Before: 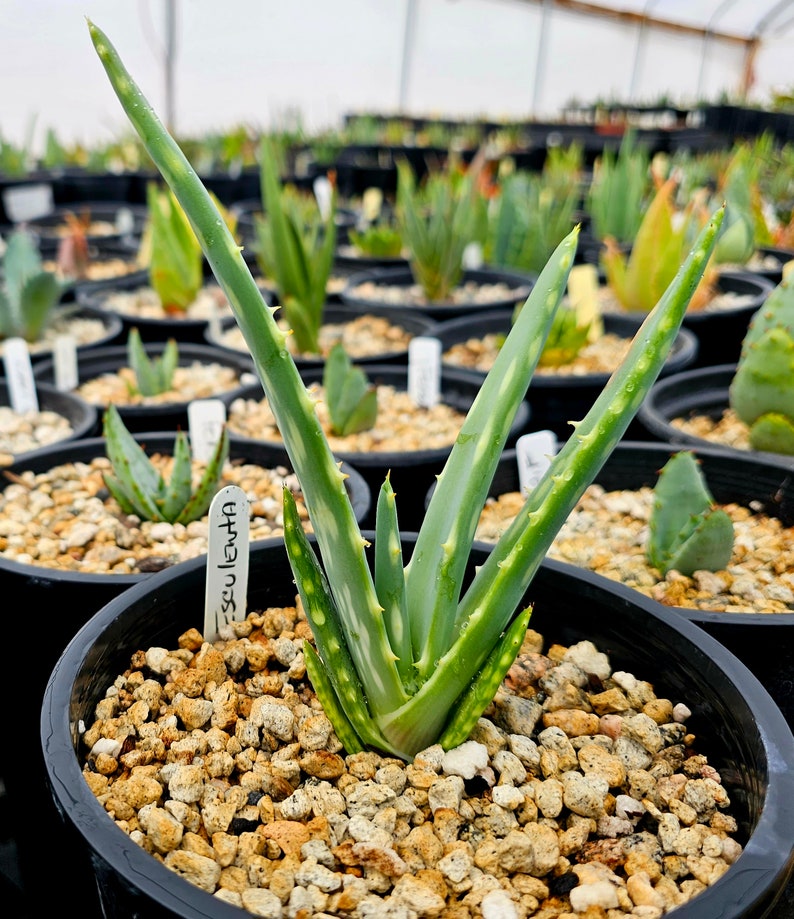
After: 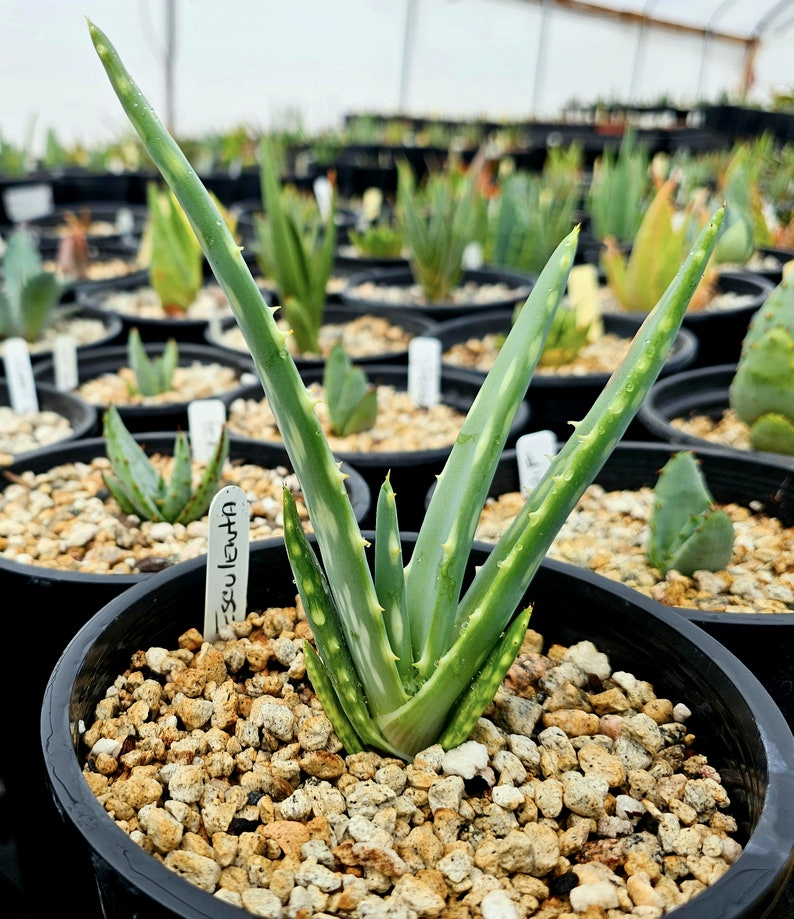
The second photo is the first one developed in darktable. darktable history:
contrast brightness saturation: contrast 0.106, saturation -0.154
color calibration: illuminant Planckian (black body), x 0.351, y 0.353, temperature 4796.76 K
